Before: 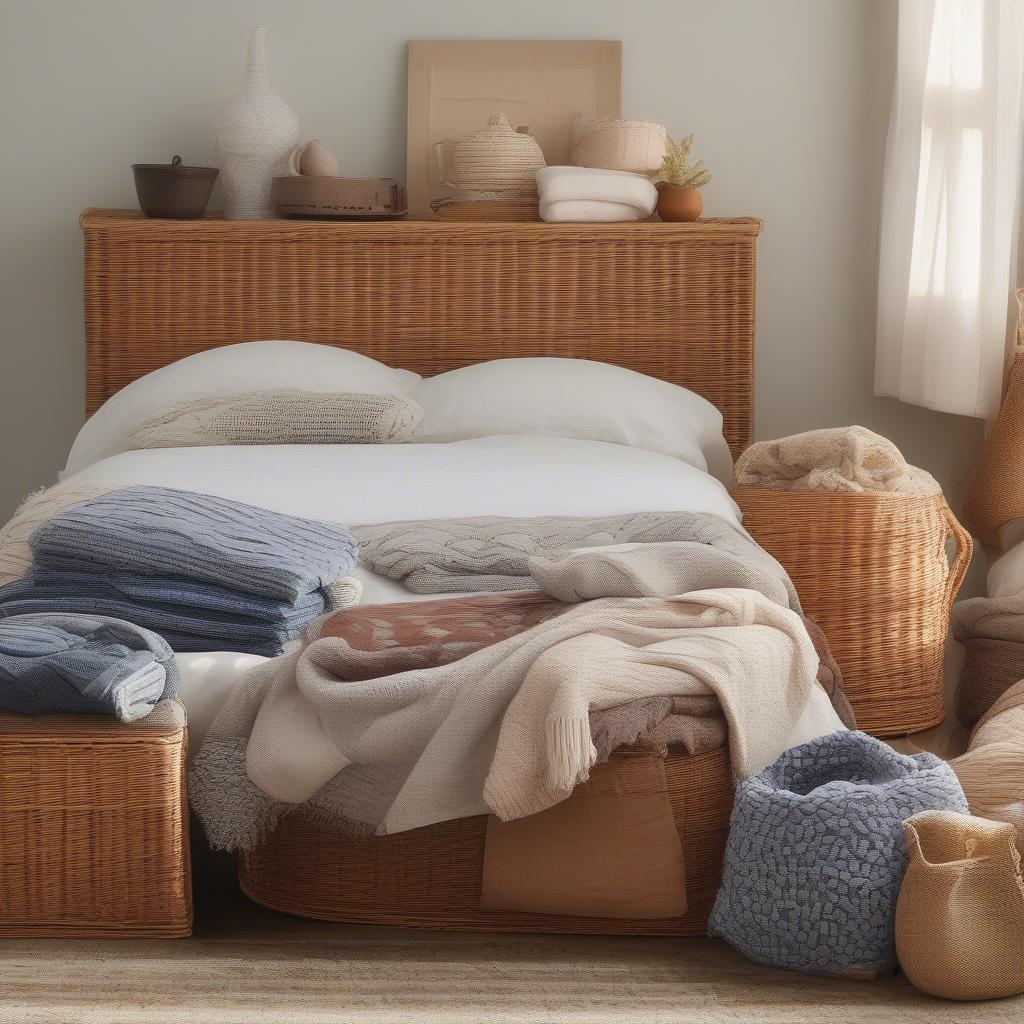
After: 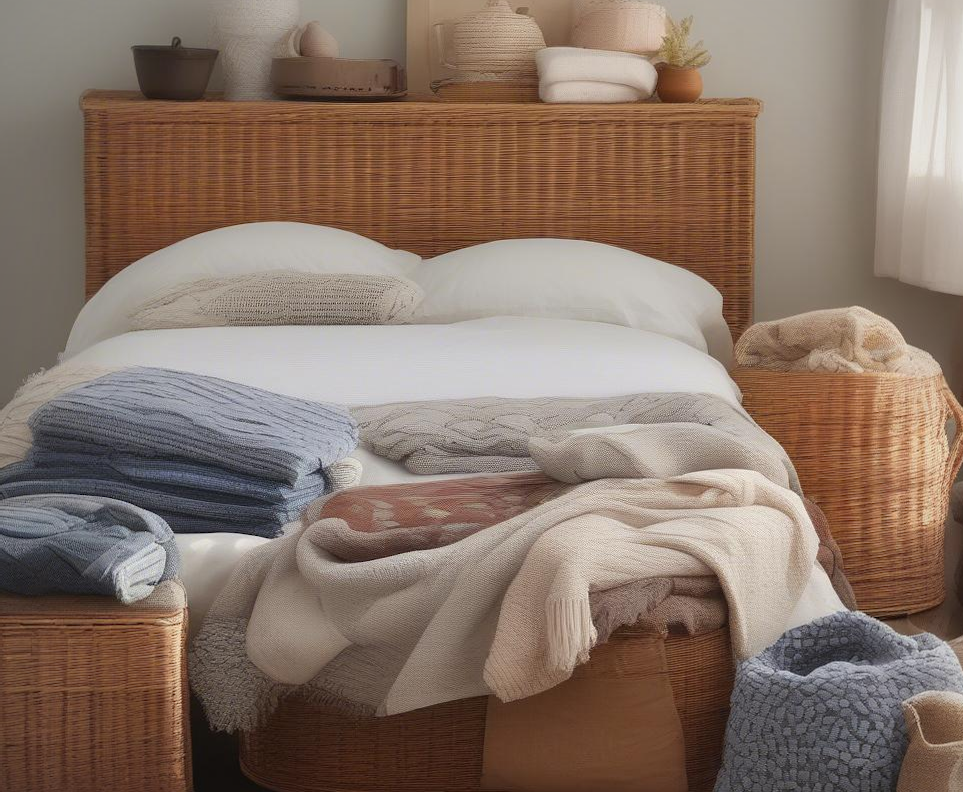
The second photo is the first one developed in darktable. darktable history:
crop and rotate: angle 0.057°, top 11.584%, right 5.796%, bottom 10.966%
vignetting: brightness -0.192, saturation -0.296
